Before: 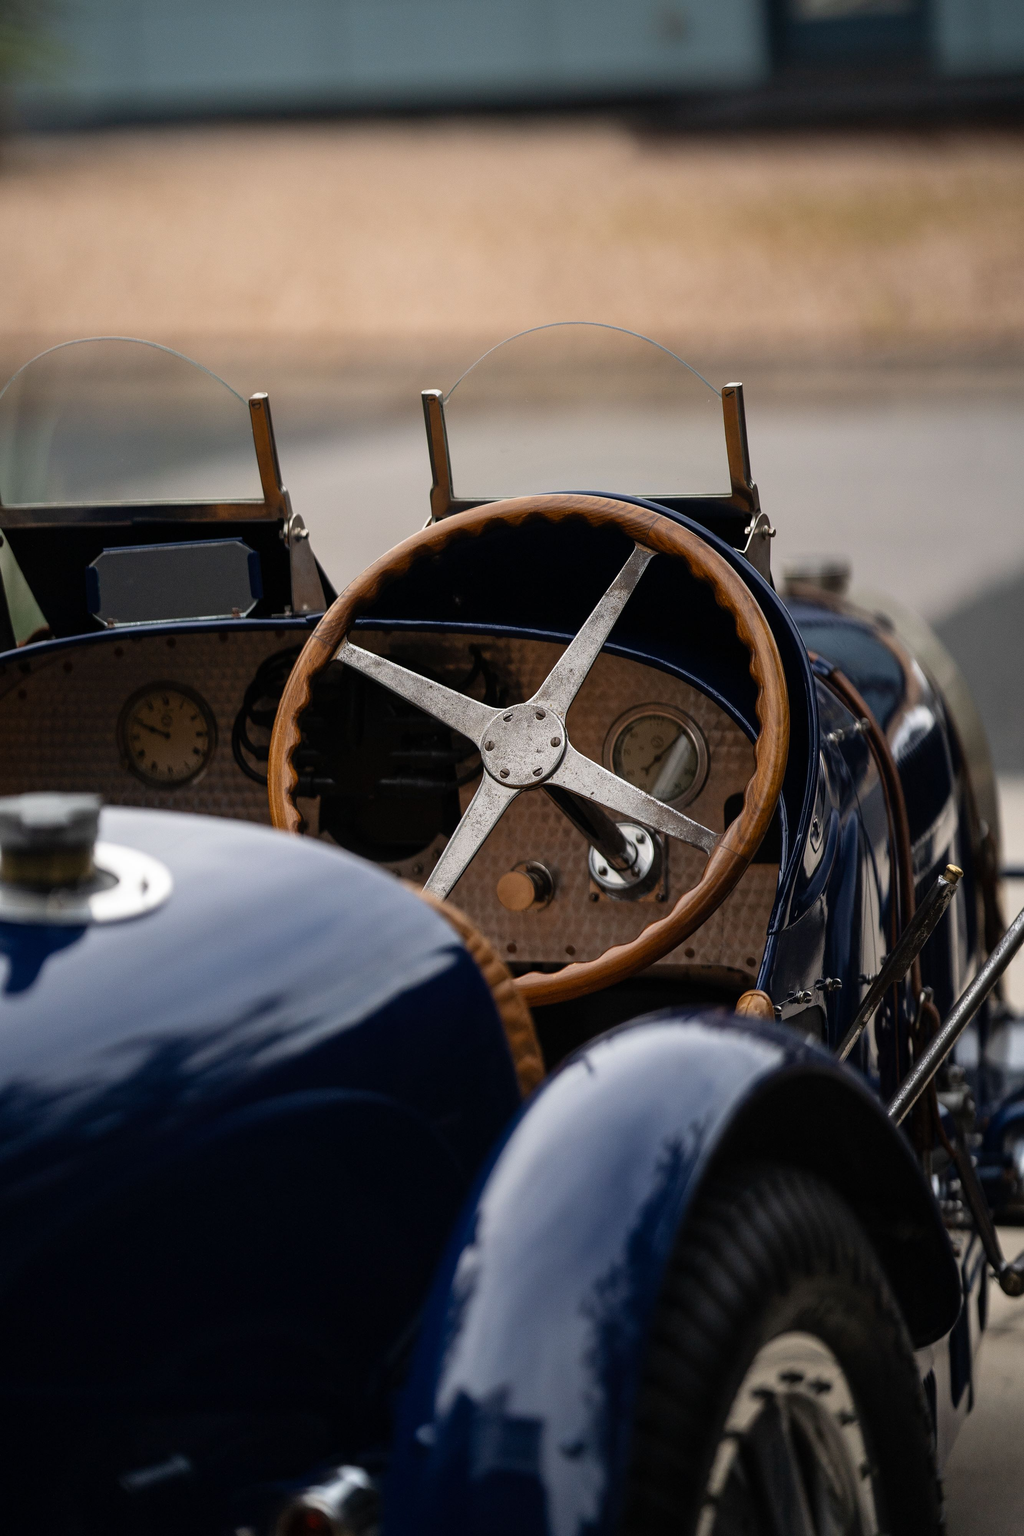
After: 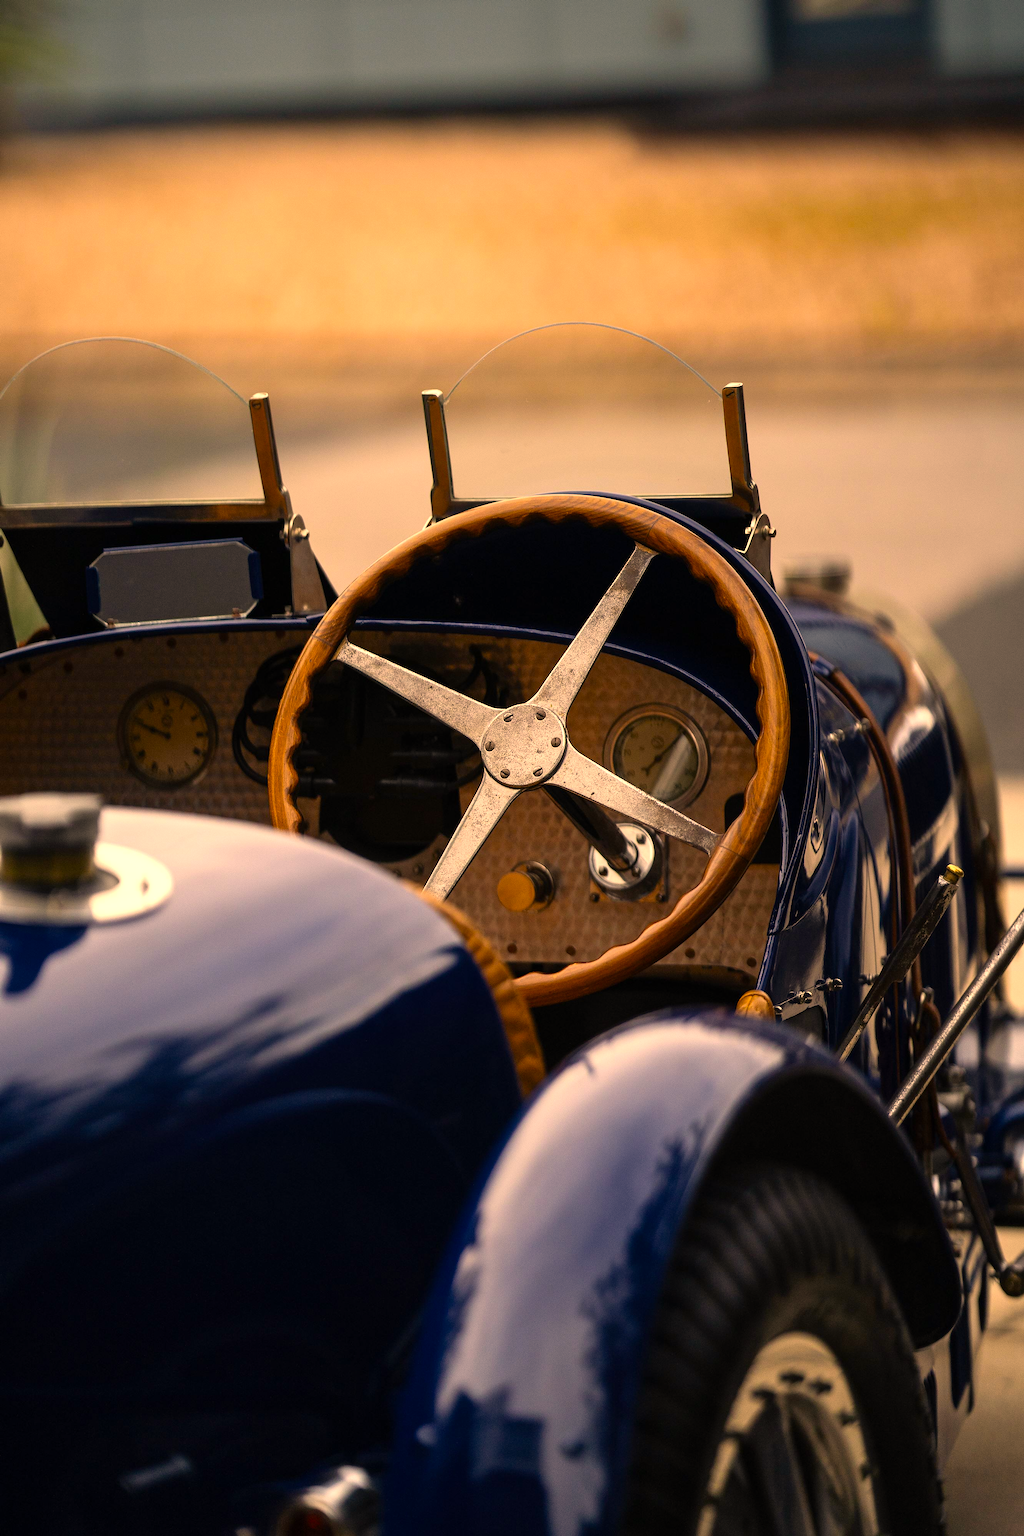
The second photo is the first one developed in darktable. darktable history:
color balance rgb: highlights gain › chroma 1.007%, highlights gain › hue 53.54°, perceptual saturation grading › global saturation 19.377%, perceptual brilliance grading › global brilliance 12.06%, global vibrance 20%
color correction: highlights a* 14.92, highlights b* 30.97
